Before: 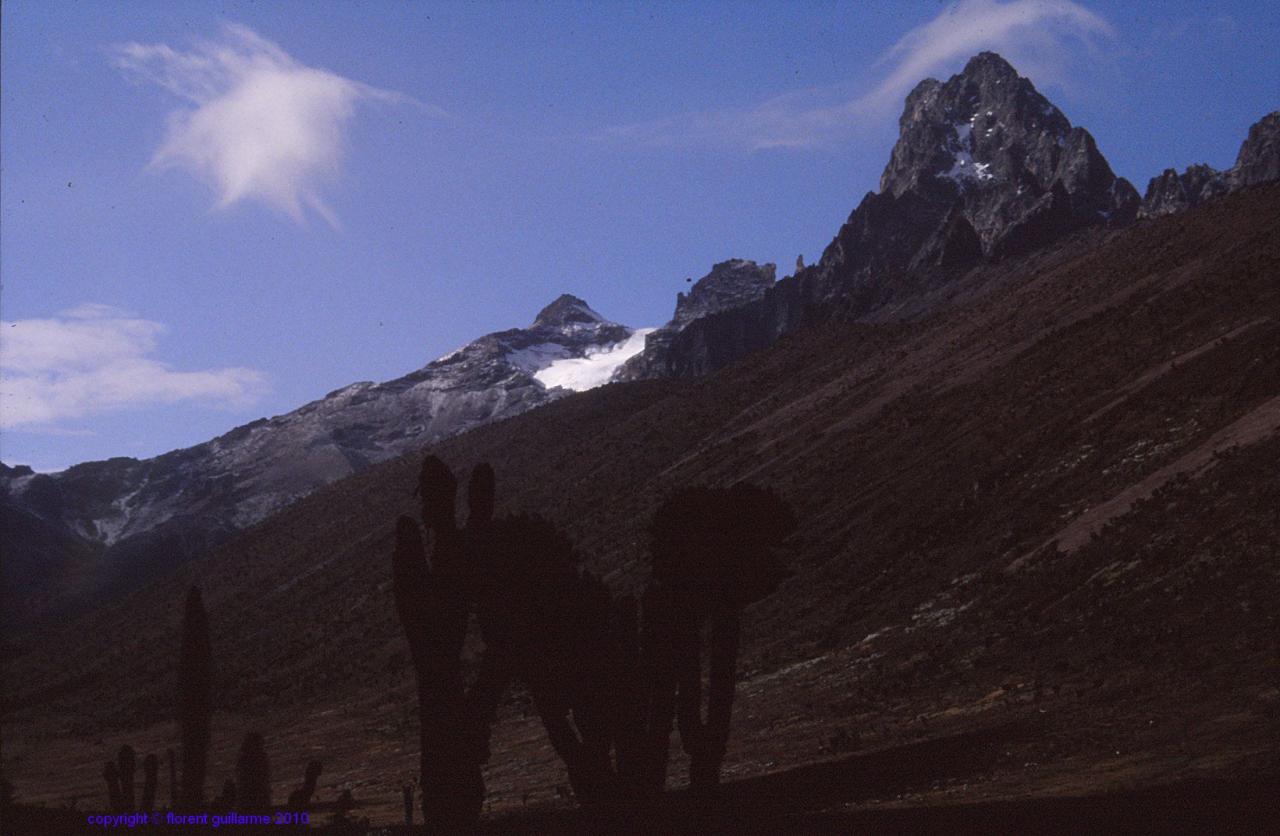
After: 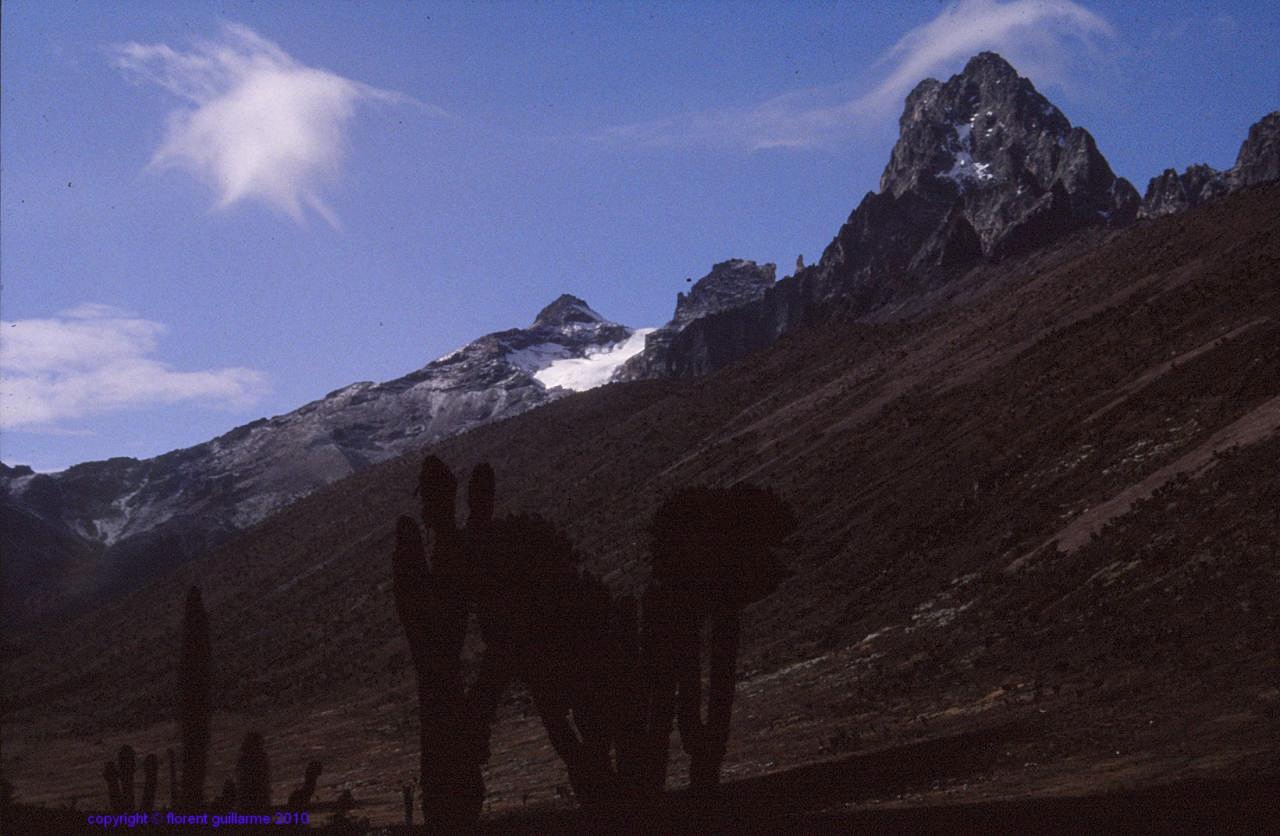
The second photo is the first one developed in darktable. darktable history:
local contrast: on, module defaults
rotate and perspective: automatic cropping original format, crop left 0, crop top 0
